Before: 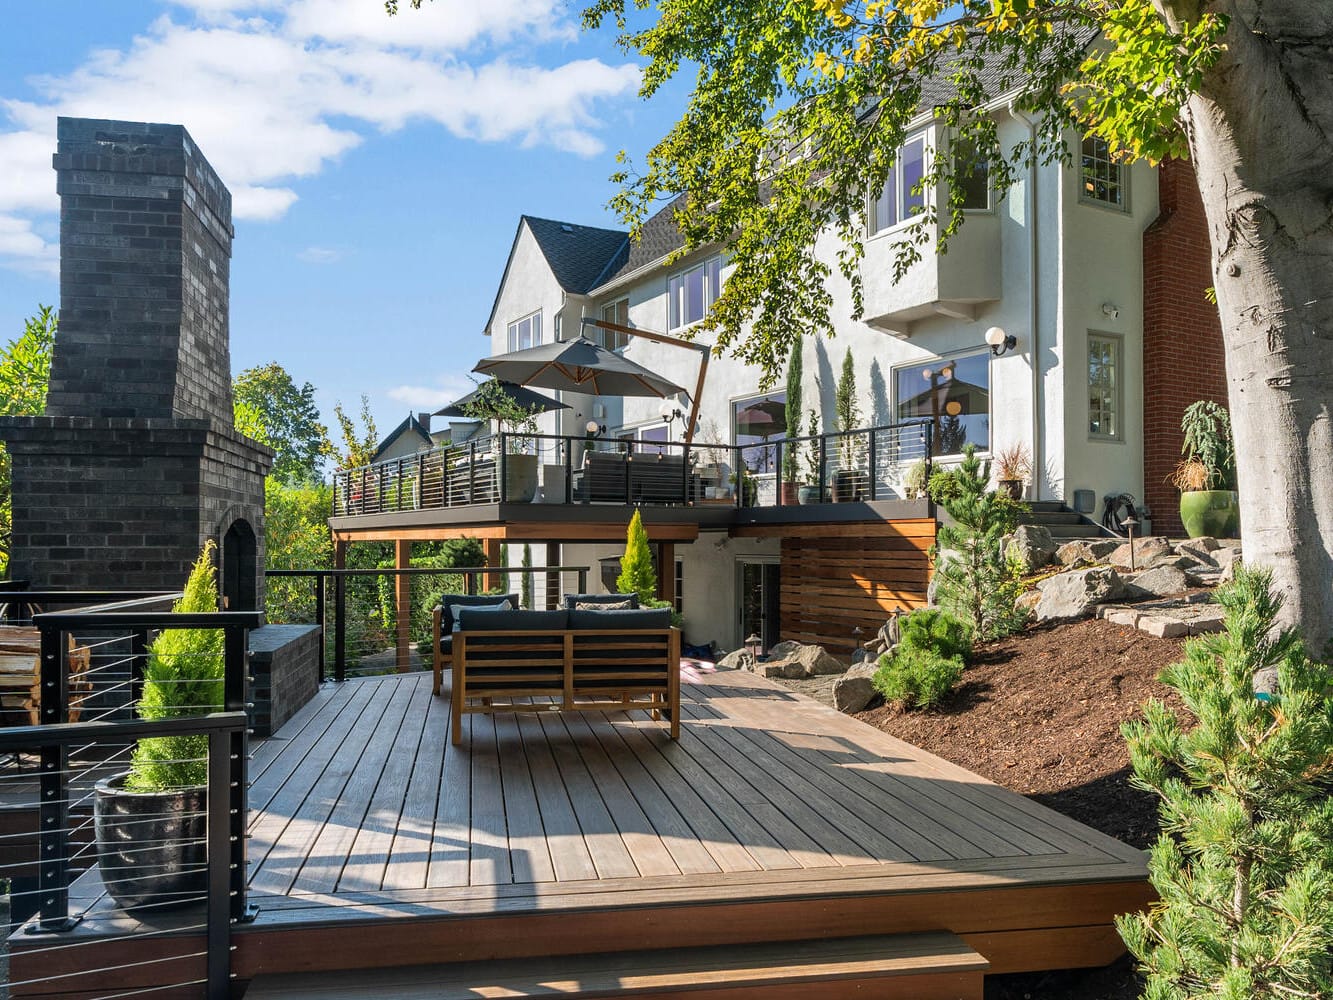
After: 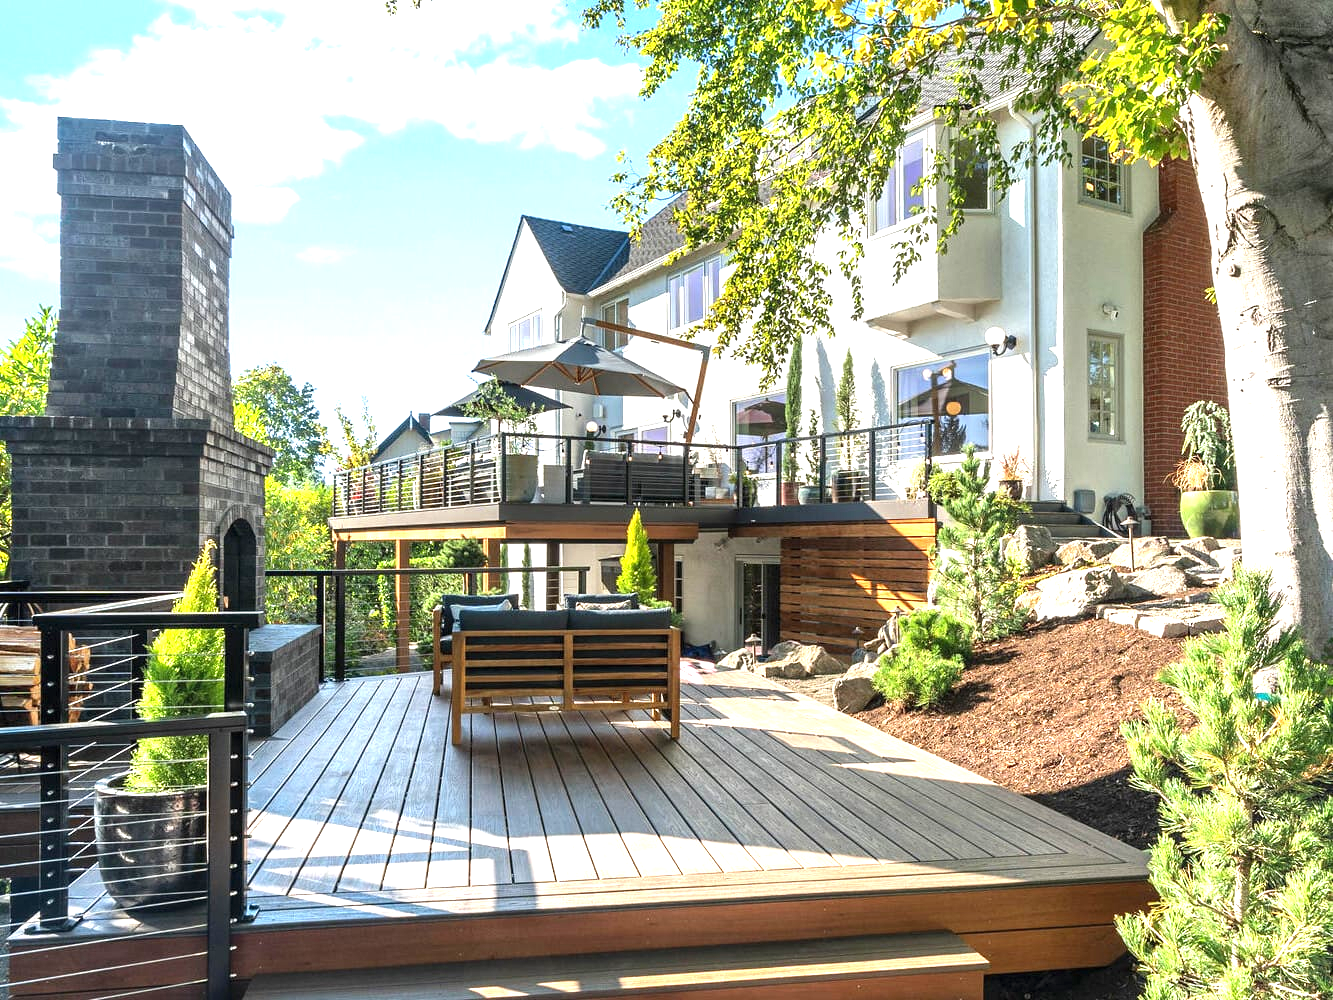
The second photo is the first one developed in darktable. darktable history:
exposure: black level correction 0, exposure 1.295 EV, compensate highlight preservation false
